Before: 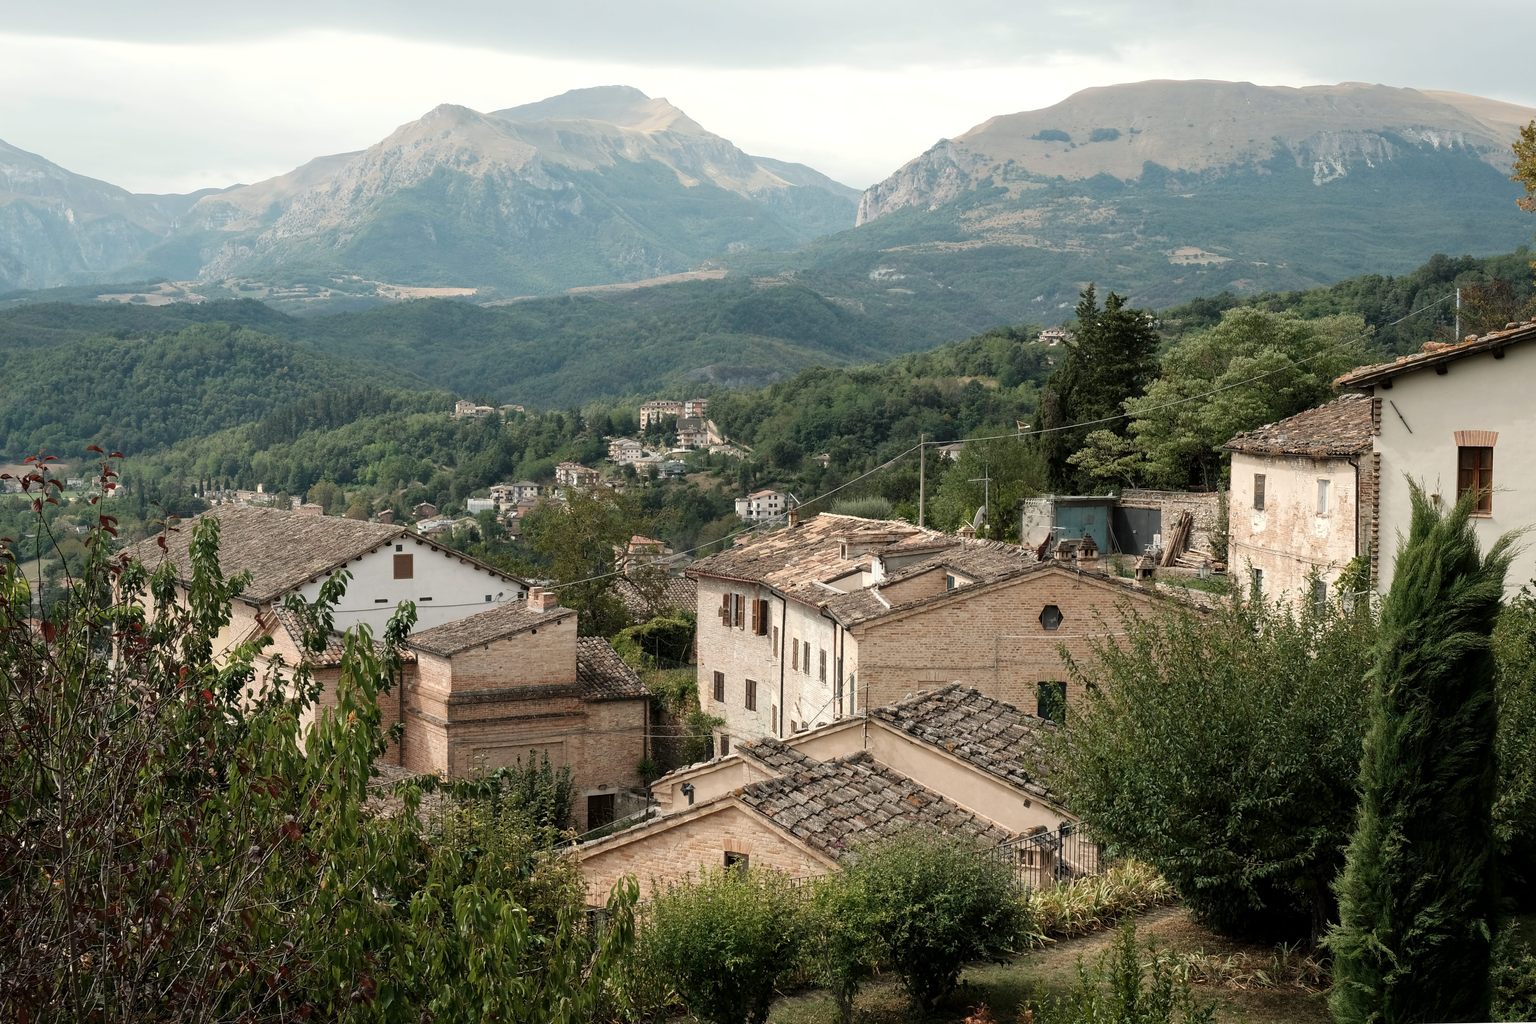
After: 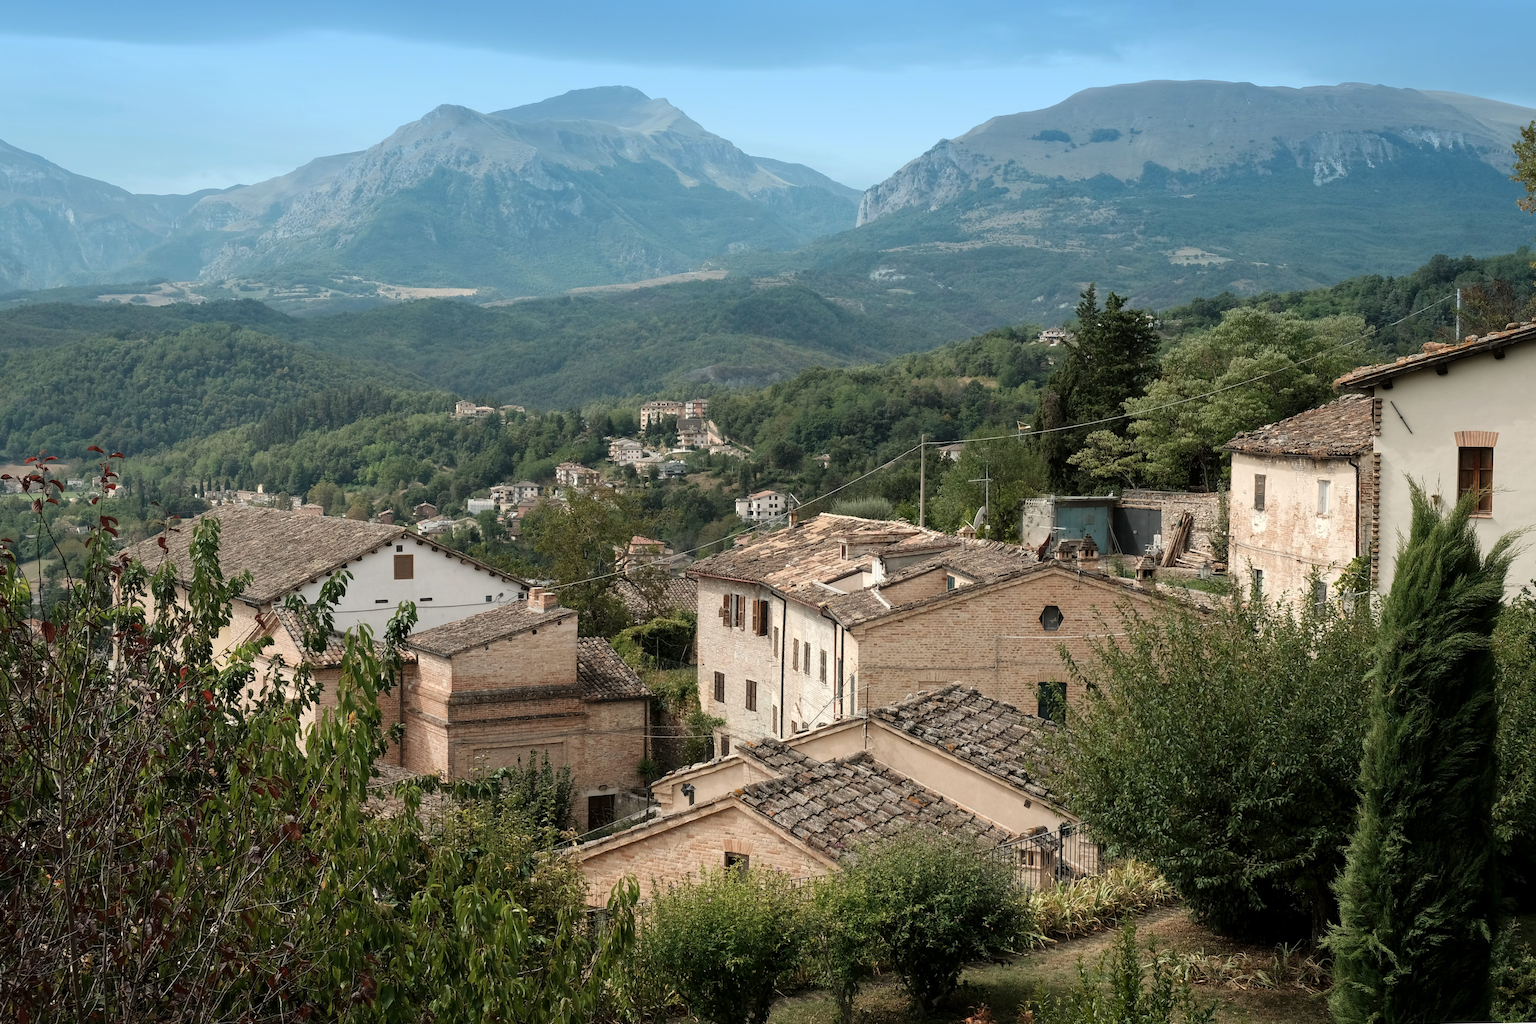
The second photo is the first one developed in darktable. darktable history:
white balance: emerald 1
graduated density: density 2.02 EV, hardness 44%, rotation 0.374°, offset 8.21, hue 208.8°, saturation 97%
